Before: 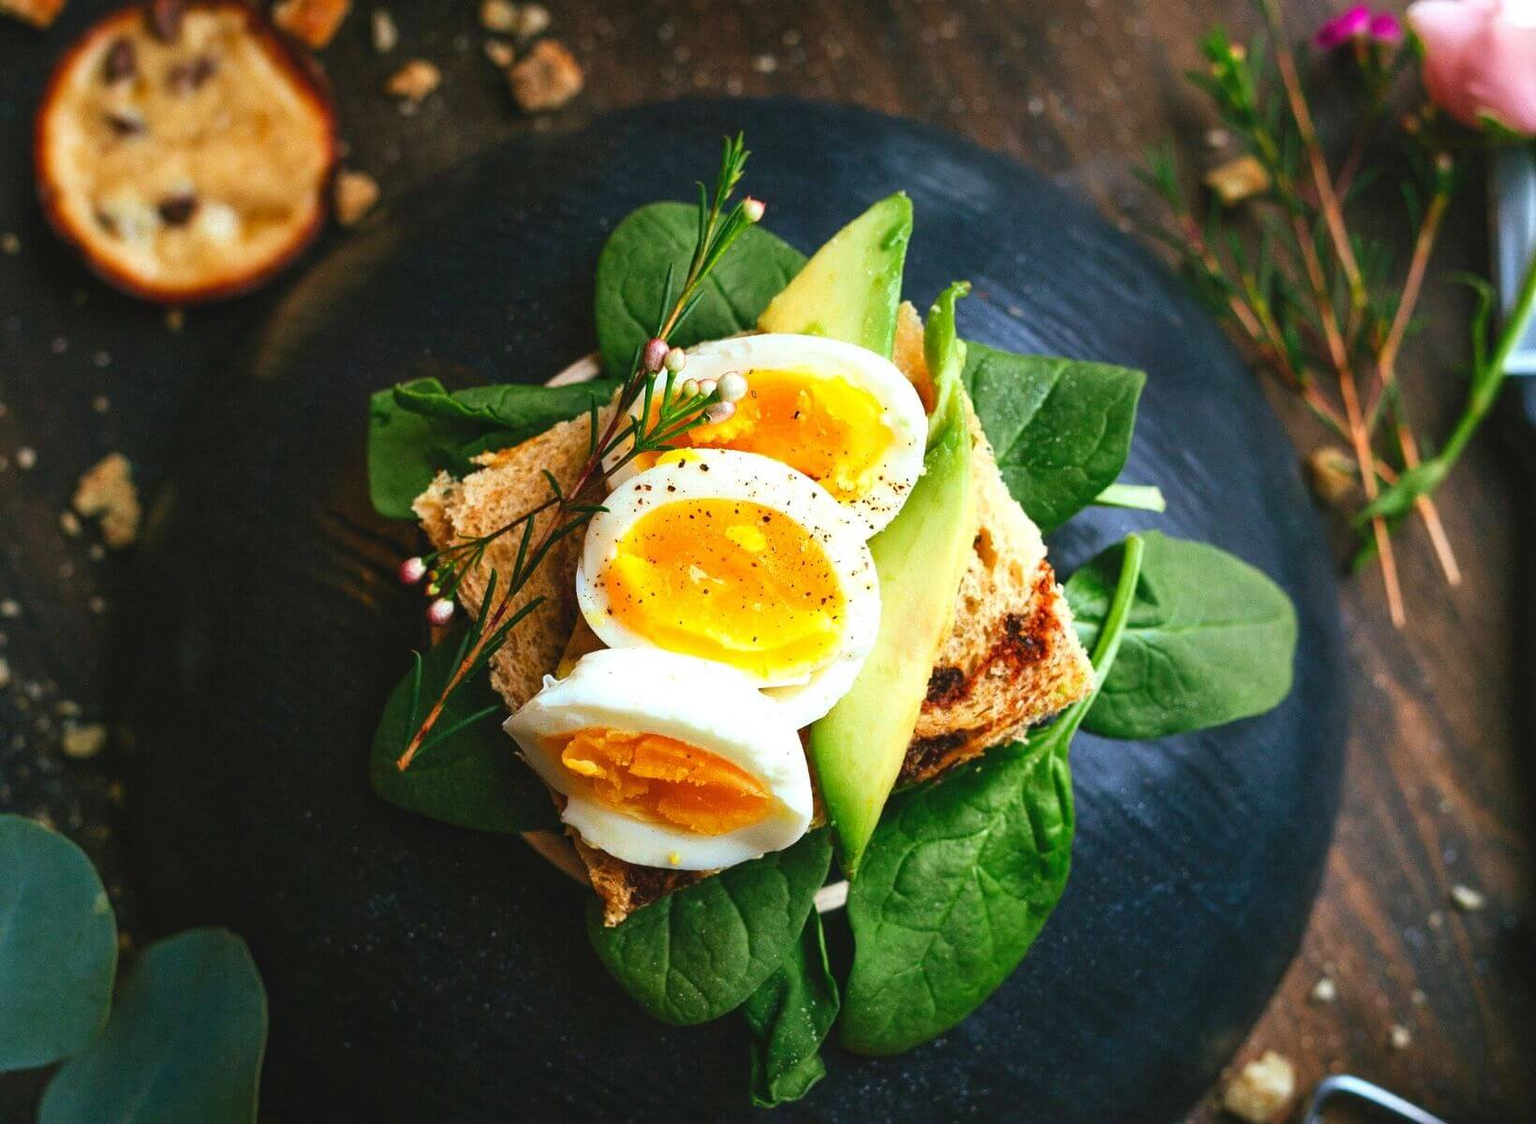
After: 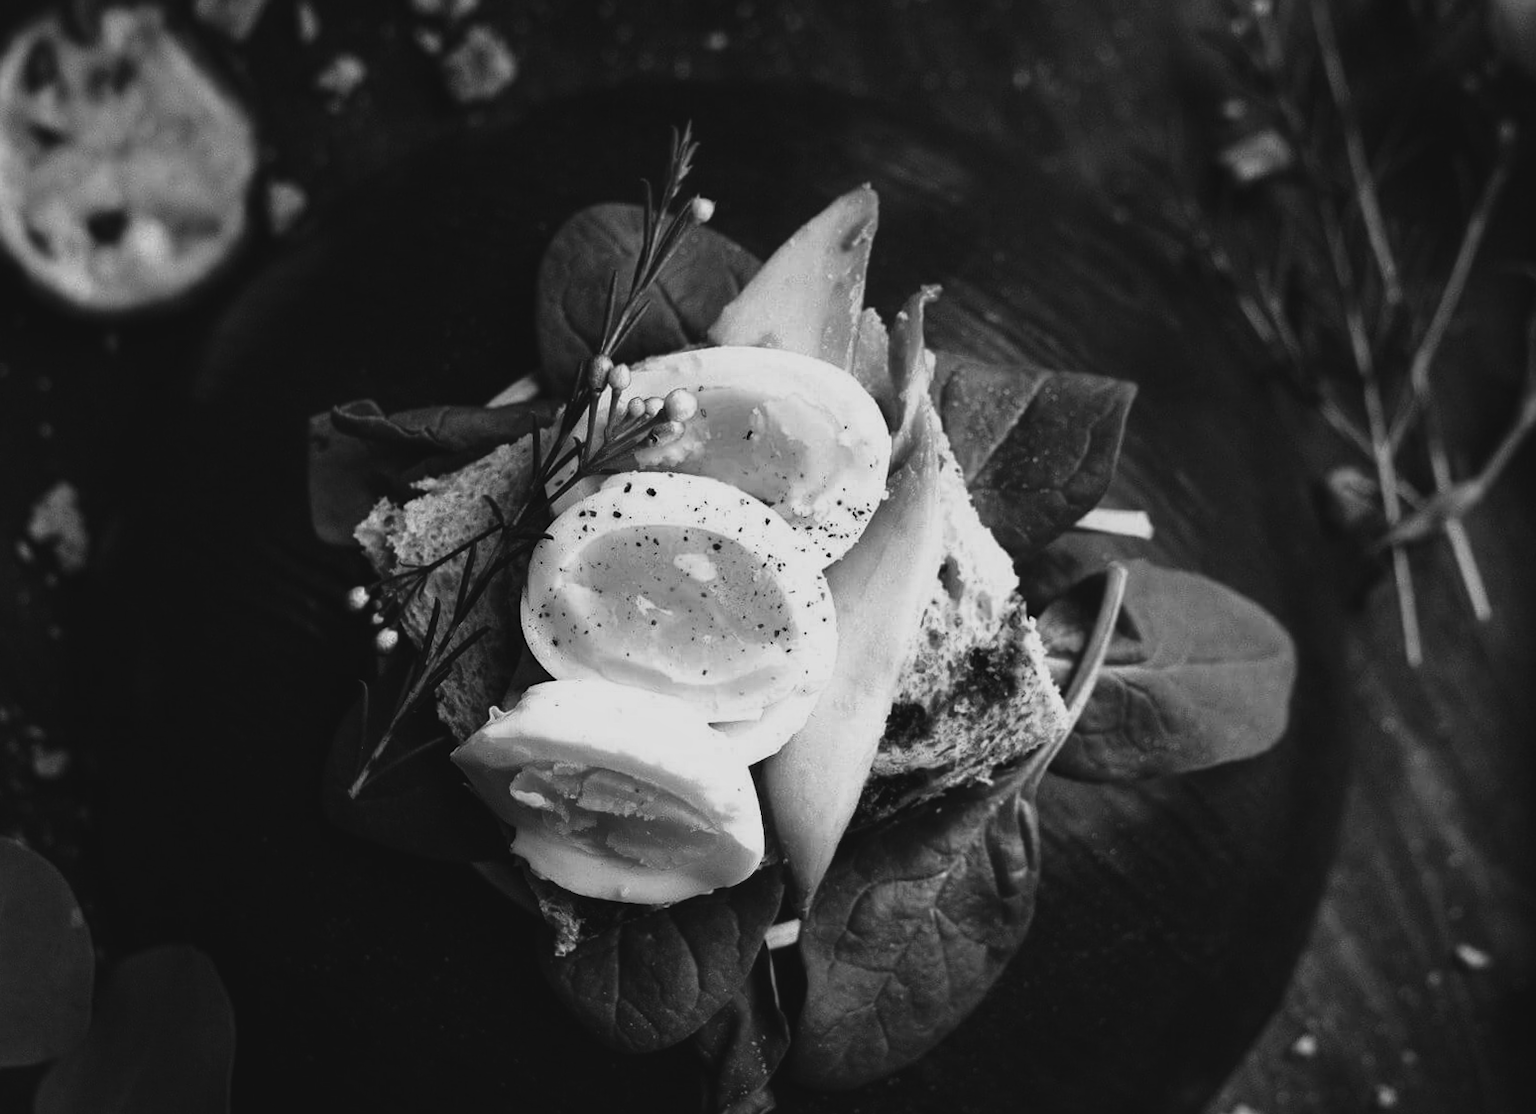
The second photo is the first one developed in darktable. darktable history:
contrast brightness saturation: saturation 0.13
tone curve: curves: ch0 [(0, 0.023) (0.184, 0.168) (0.491, 0.519) (0.748, 0.765) (1, 0.919)]; ch1 [(0, 0) (0.179, 0.173) (0.322, 0.32) (0.424, 0.424) (0.496, 0.501) (0.563, 0.586) (0.761, 0.803) (1, 1)]; ch2 [(0, 0) (0.434, 0.447) (0.483, 0.487) (0.557, 0.541) (0.697, 0.68) (1, 1)], color space Lab, independent channels, preserve colors none
base curve: curves: ch0 [(0, 0) (0.595, 0.418) (1, 1)], preserve colors none
monochrome: a 32, b 64, size 2.3
rotate and perspective: rotation 0.062°, lens shift (vertical) 0.115, lens shift (horizontal) -0.133, crop left 0.047, crop right 0.94, crop top 0.061, crop bottom 0.94
color balance: lift [1.016, 0.983, 1, 1.017], gamma [0.78, 1.018, 1.043, 0.957], gain [0.786, 1.063, 0.937, 1.017], input saturation 118.26%, contrast 13.43%, contrast fulcrum 21.62%, output saturation 82.76%
white balance: red 1.009, blue 0.985
